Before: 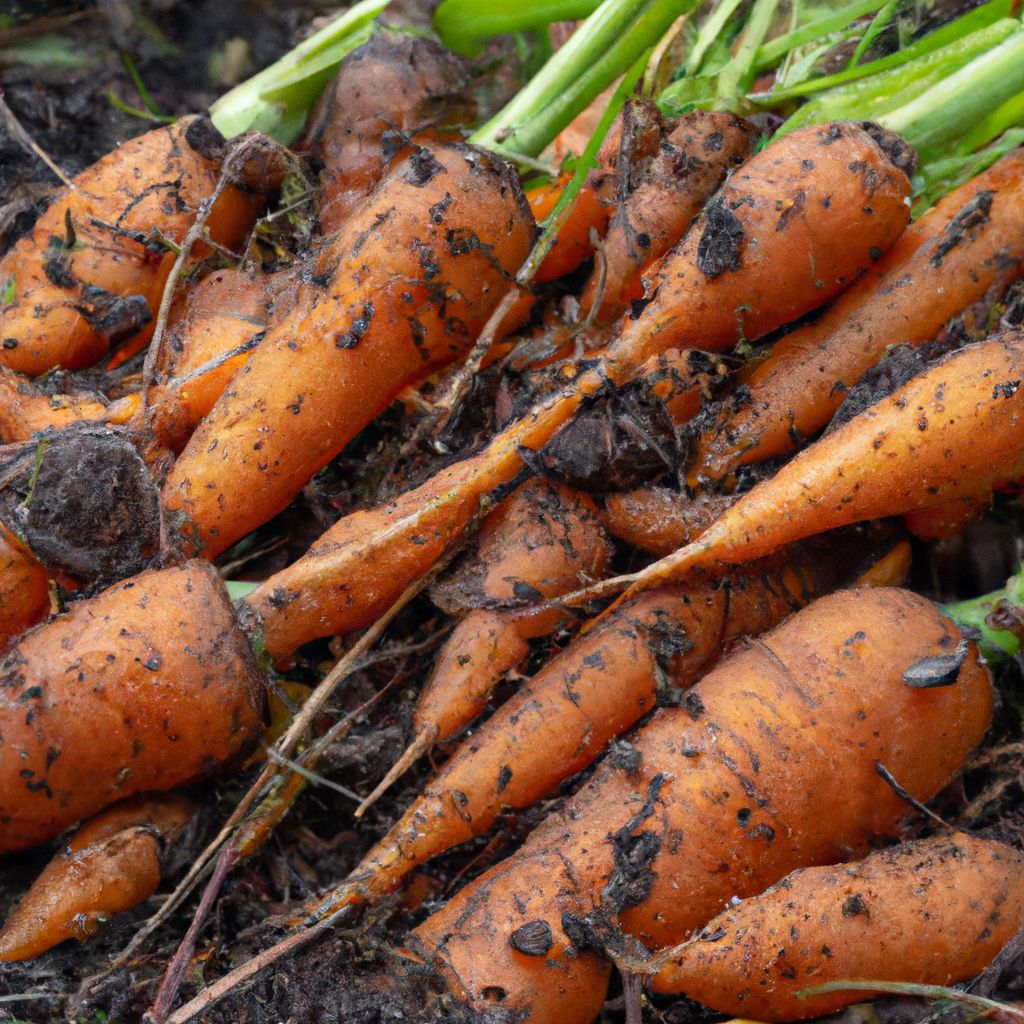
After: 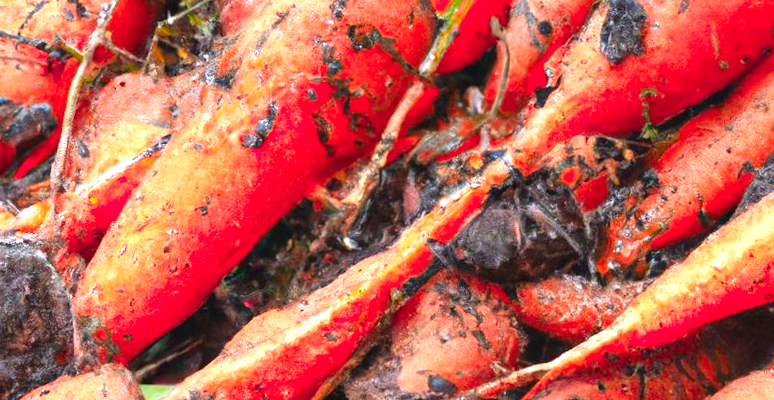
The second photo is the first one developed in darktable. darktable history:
crop: left 7.036%, top 18.398%, right 14.379%, bottom 40.043%
exposure: black level correction -0.002, exposure 1.115 EV, compensate highlight preservation false
rotate and perspective: rotation -2.12°, lens shift (vertical) 0.009, lens shift (horizontal) -0.008, automatic cropping original format, crop left 0.036, crop right 0.964, crop top 0.05, crop bottom 0.959
color zones: curves: ch0 [(0.473, 0.374) (0.742, 0.784)]; ch1 [(0.354, 0.737) (0.742, 0.705)]; ch2 [(0.318, 0.421) (0.758, 0.532)]
